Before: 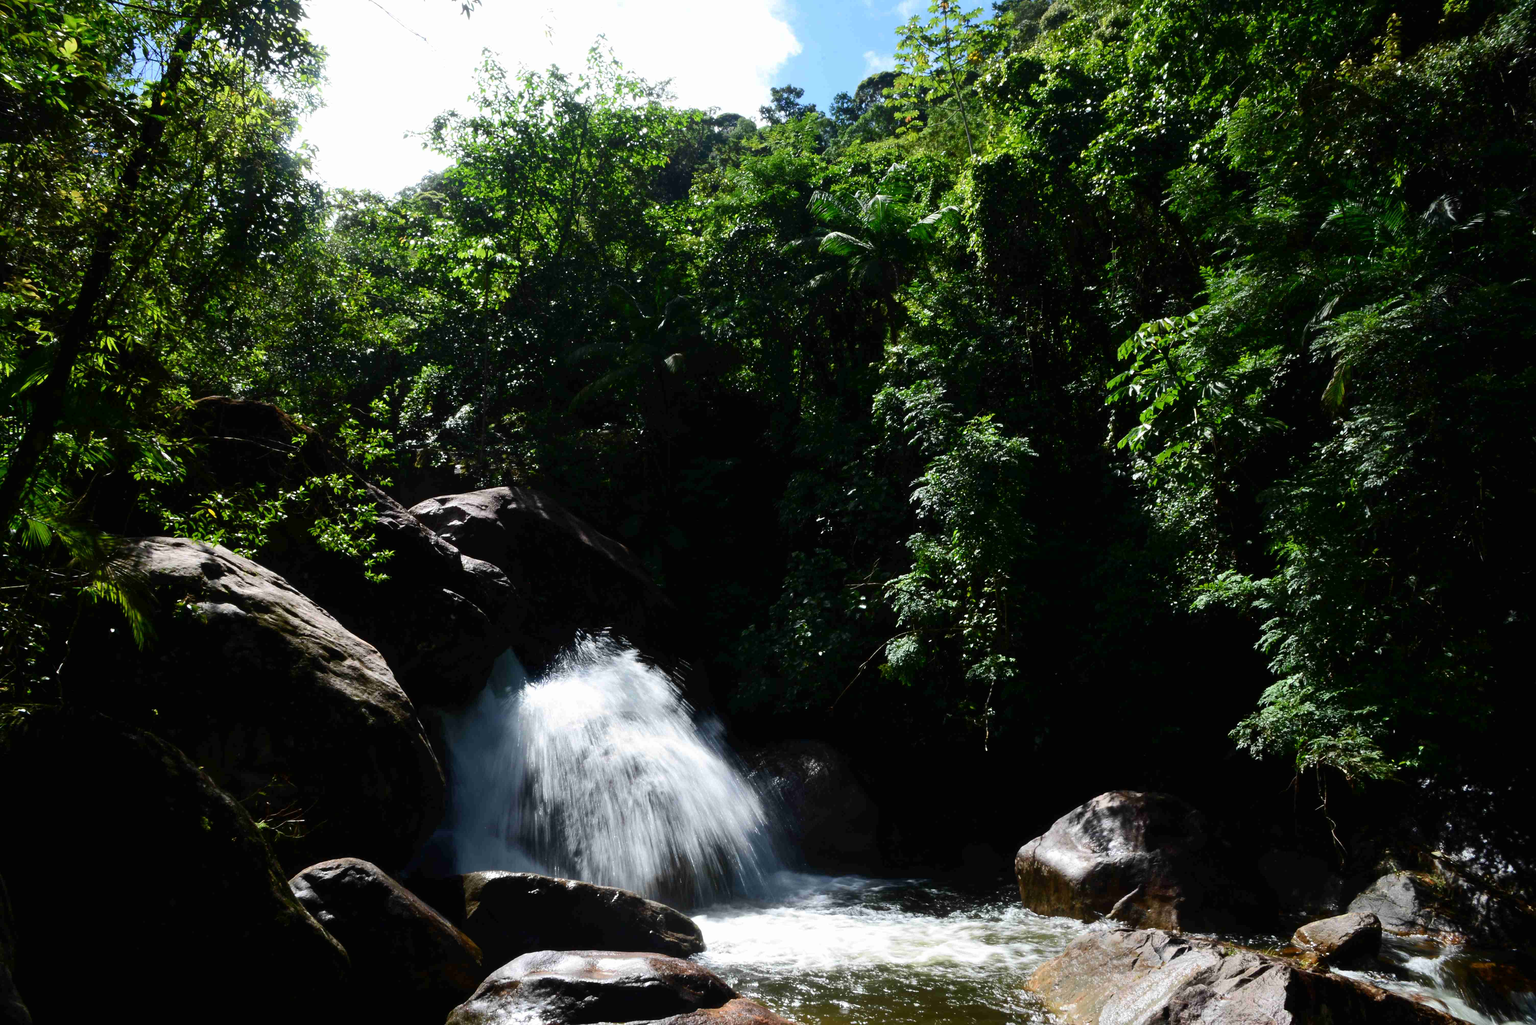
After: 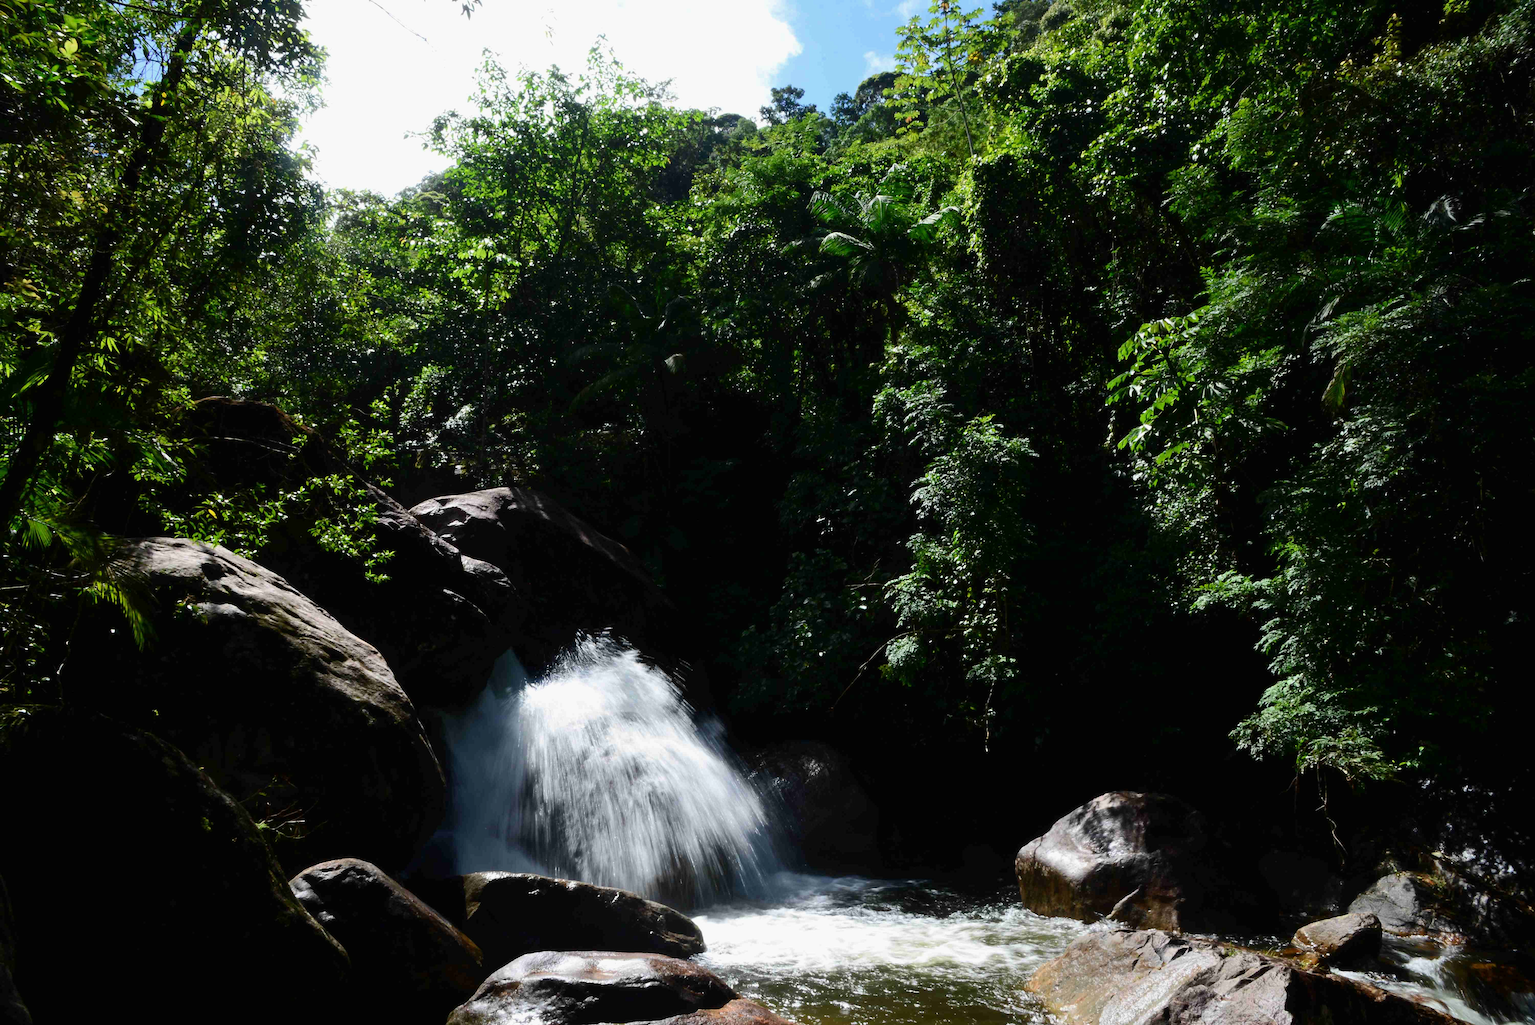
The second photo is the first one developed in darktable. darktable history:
exposure: exposure -0.068 EV, compensate highlight preservation false
